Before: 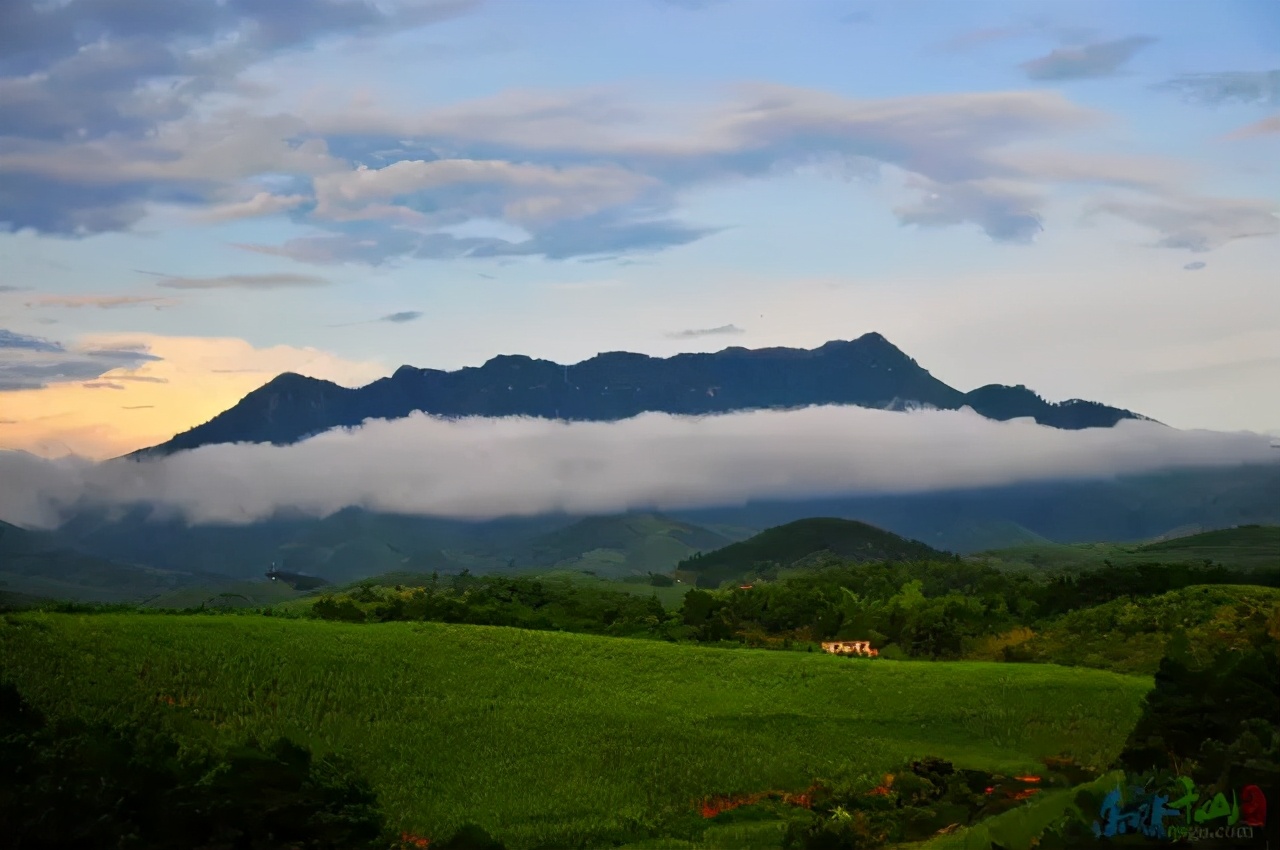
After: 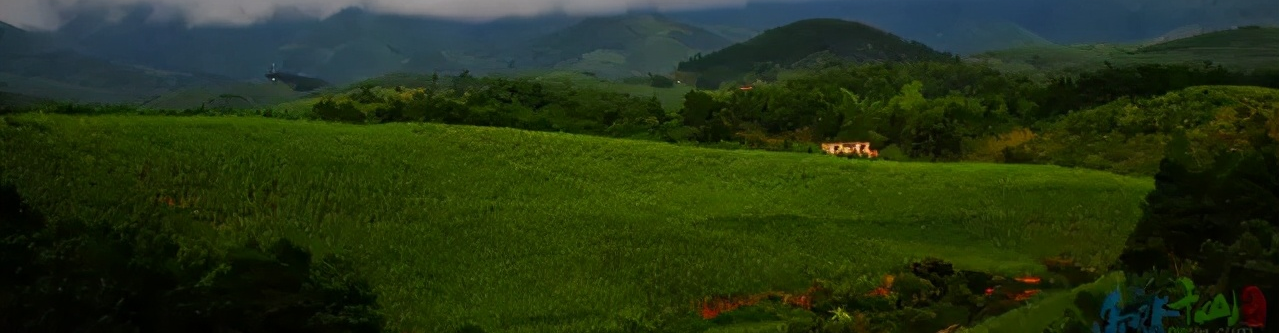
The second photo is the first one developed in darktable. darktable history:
crop and rotate: top 58.902%, bottom 1.883%
